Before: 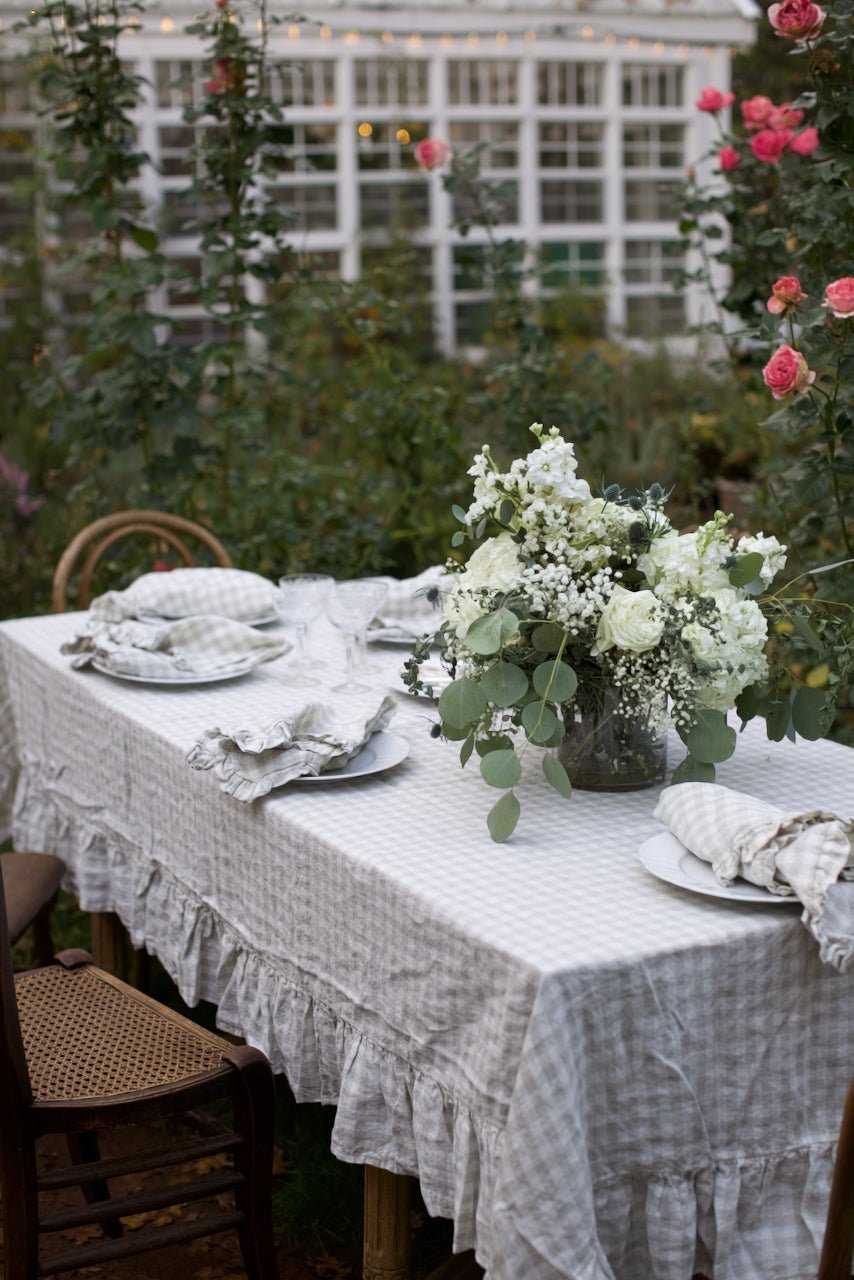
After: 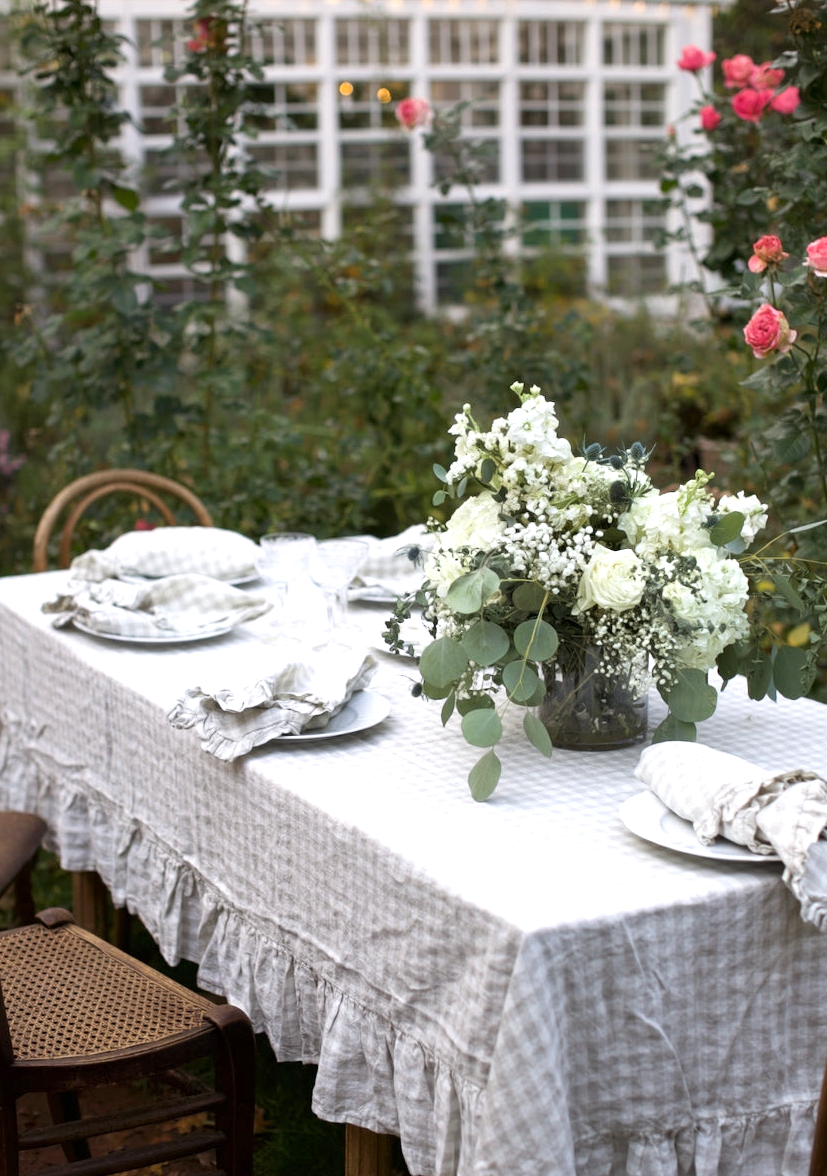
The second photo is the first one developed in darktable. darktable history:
crop: left 2.263%, top 3.255%, right 0.835%, bottom 4.822%
exposure: exposure 0.584 EV, compensate highlight preservation false
color calibration: illuminant same as pipeline (D50), adaptation XYZ, x 0.347, y 0.358, temperature 5020.24 K
